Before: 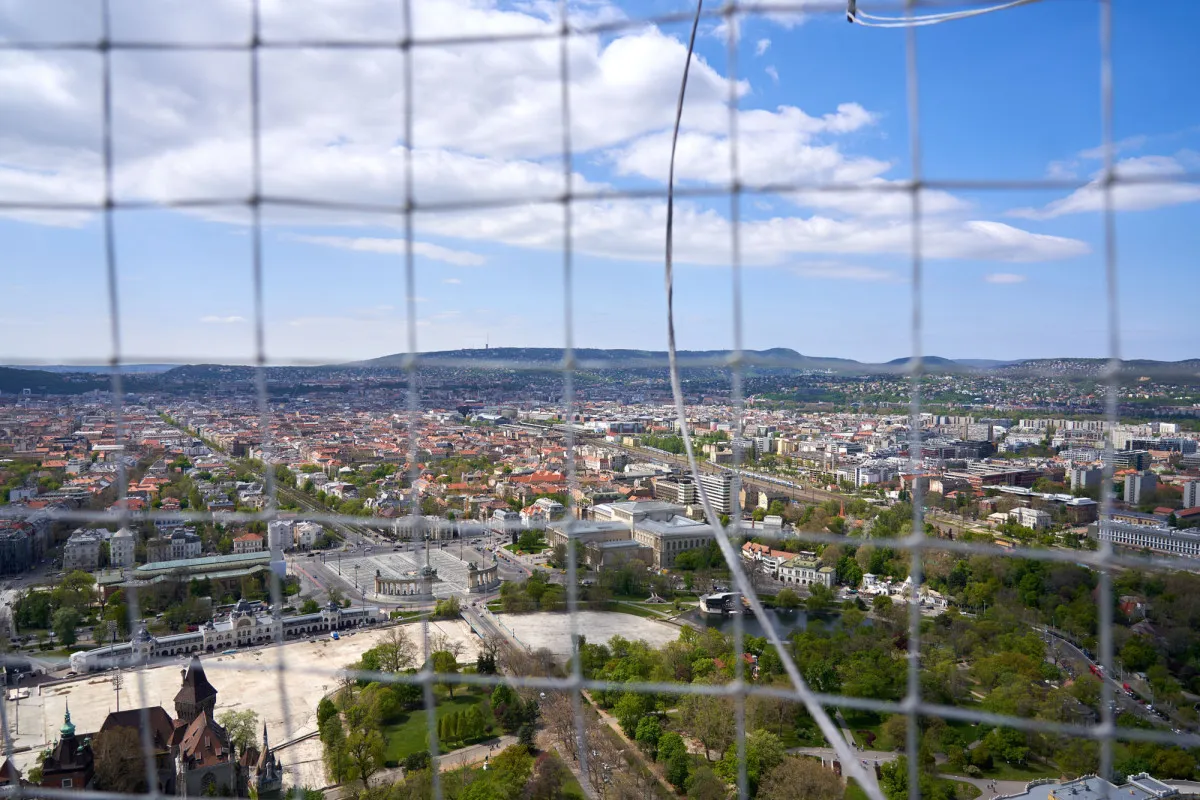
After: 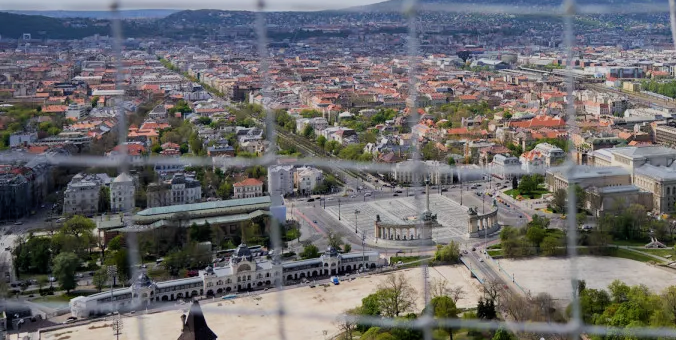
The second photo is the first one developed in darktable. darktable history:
filmic rgb: black relative exposure -7.65 EV, white relative exposure 4.56 EV, hardness 3.61, color science v6 (2022)
crop: top 44.483%, right 43.593%, bottom 12.892%
